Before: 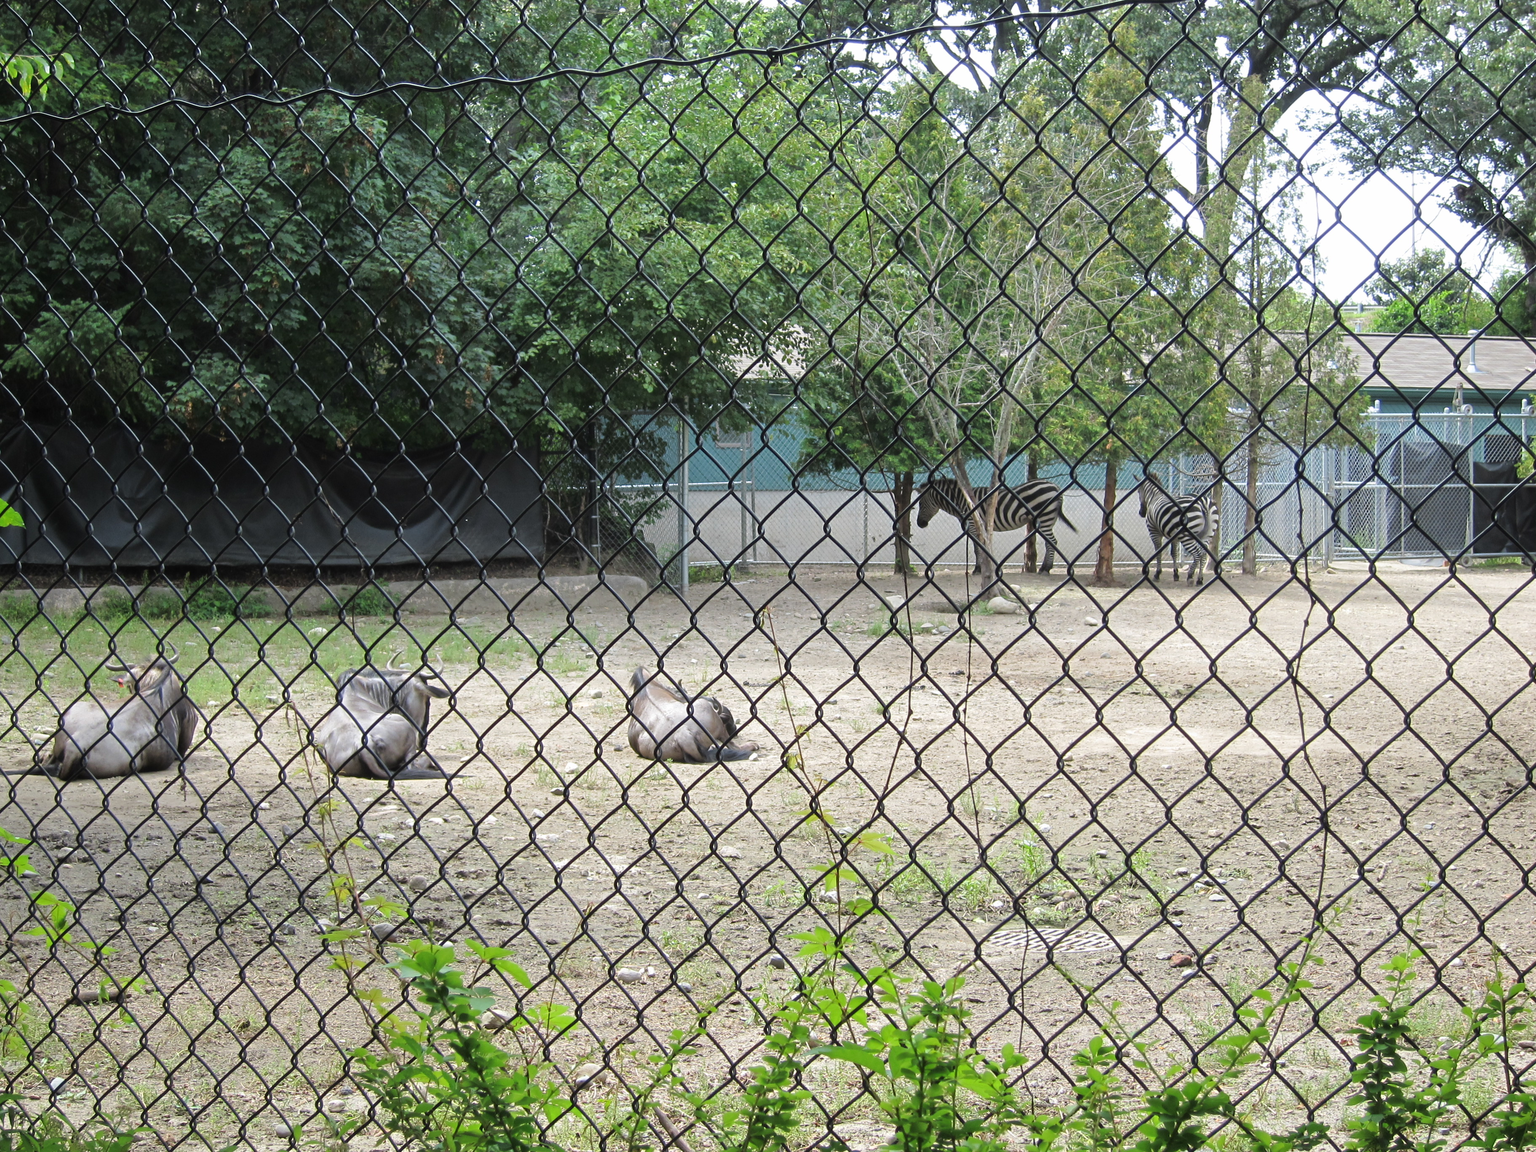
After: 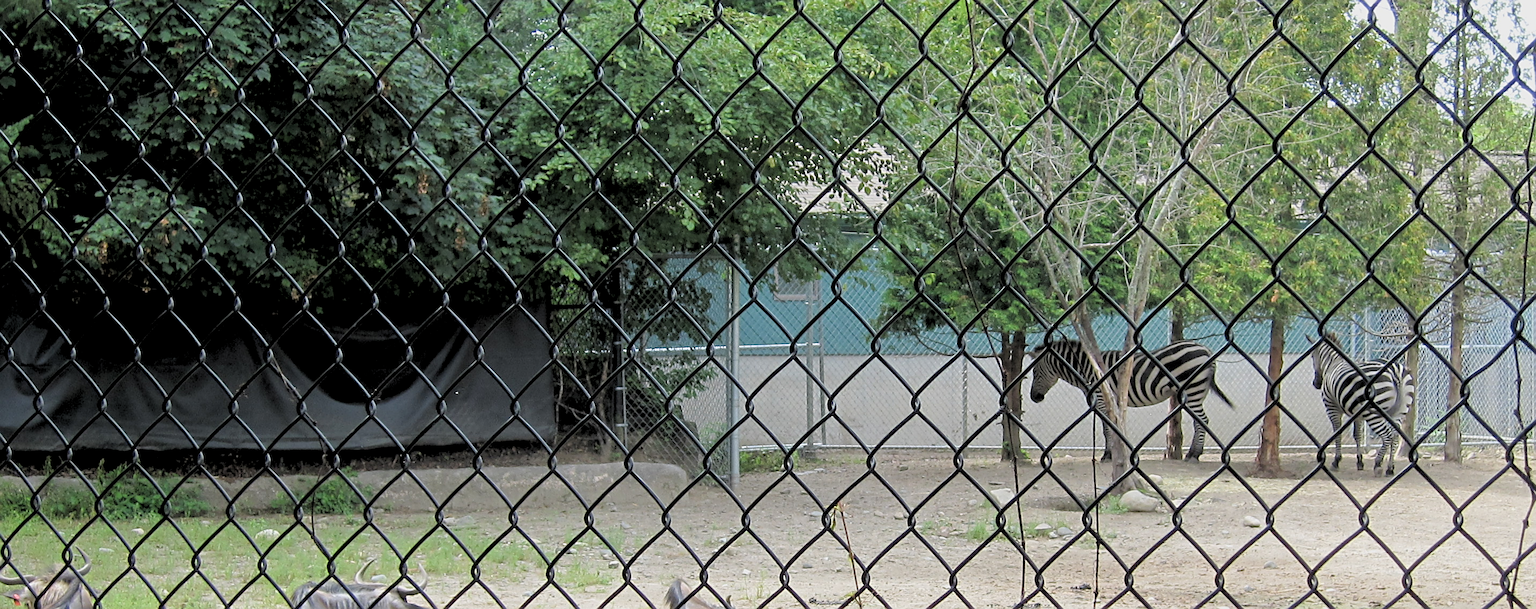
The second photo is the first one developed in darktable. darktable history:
rgb levels: preserve colors sum RGB, levels [[0.038, 0.433, 0.934], [0, 0.5, 1], [0, 0.5, 1]]
crop: left 7.036%, top 18.398%, right 14.379%, bottom 40.043%
sharpen: on, module defaults
